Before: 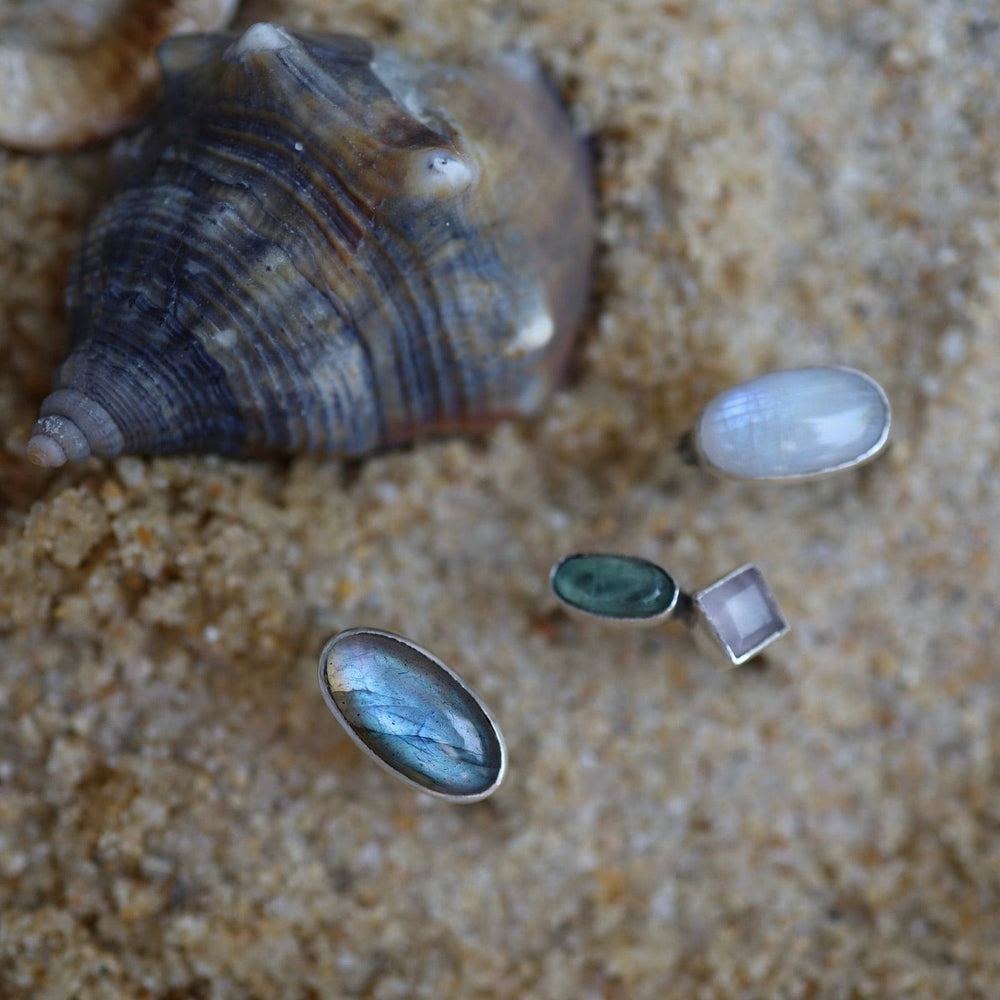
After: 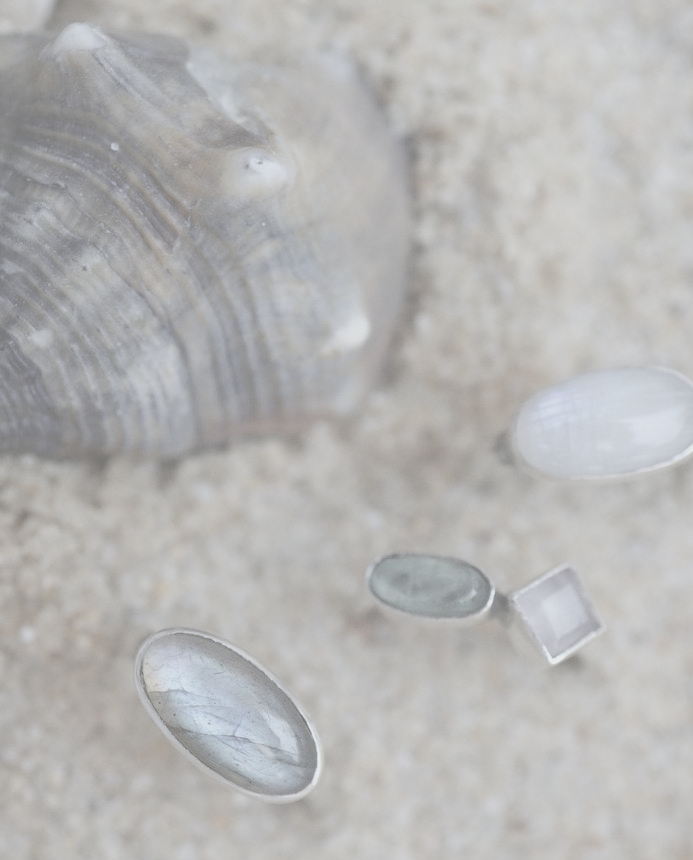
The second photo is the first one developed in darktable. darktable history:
crop: left 18.479%, right 12.2%, bottom 13.971%
contrast brightness saturation: contrast -0.32, brightness 0.75, saturation -0.78
